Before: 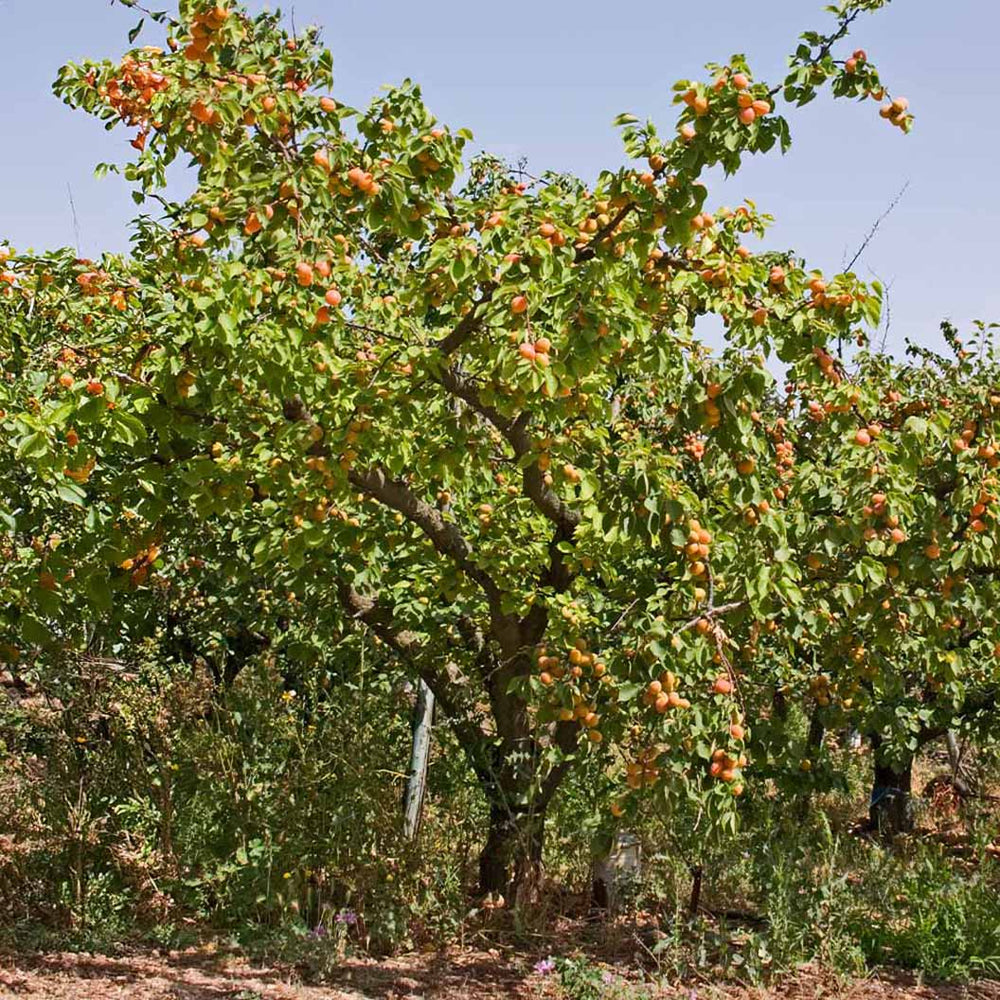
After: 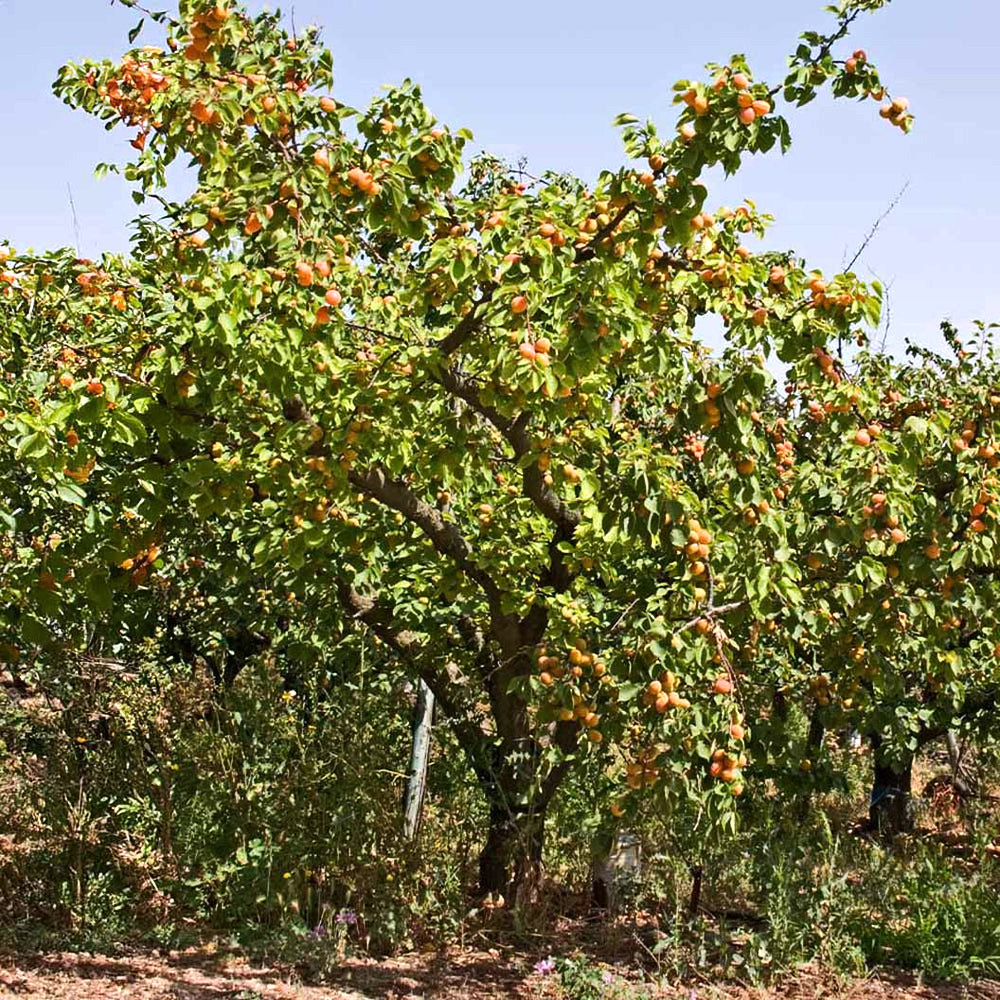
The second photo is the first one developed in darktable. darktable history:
tone equalizer: -8 EV -0.429 EV, -7 EV -0.36 EV, -6 EV -0.313 EV, -5 EV -0.259 EV, -3 EV 0.253 EV, -2 EV 0.336 EV, -1 EV 0.387 EV, +0 EV 0.434 EV, edges refinement/feathering 500, mask exposure compensation -1.57 EV, preserve details no
